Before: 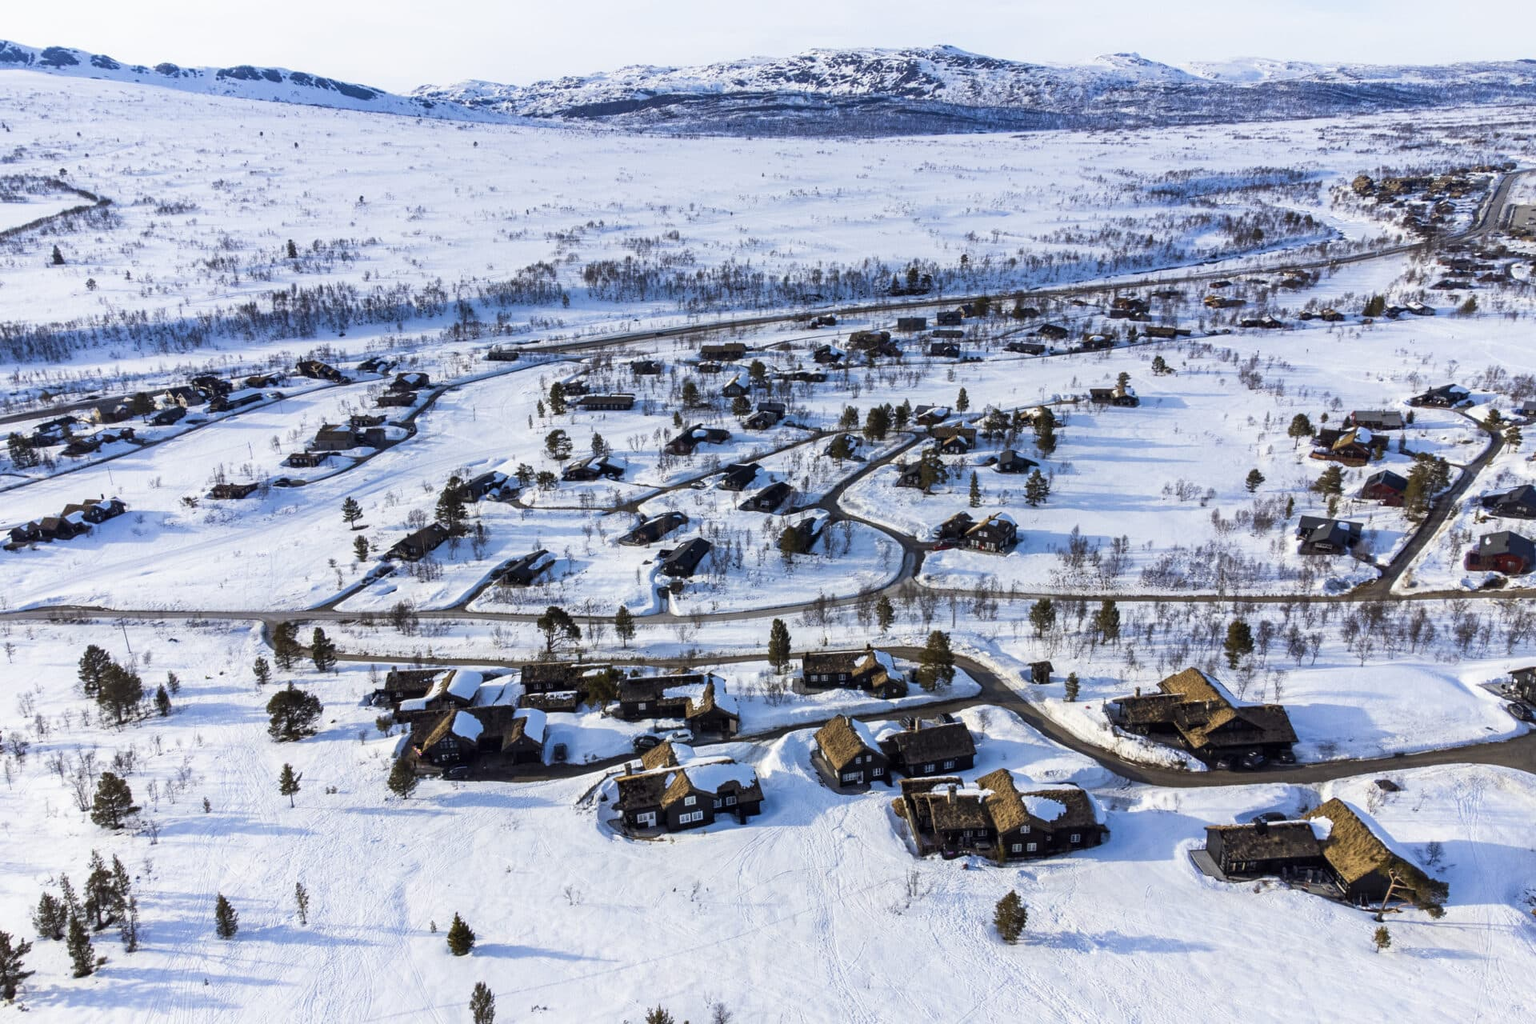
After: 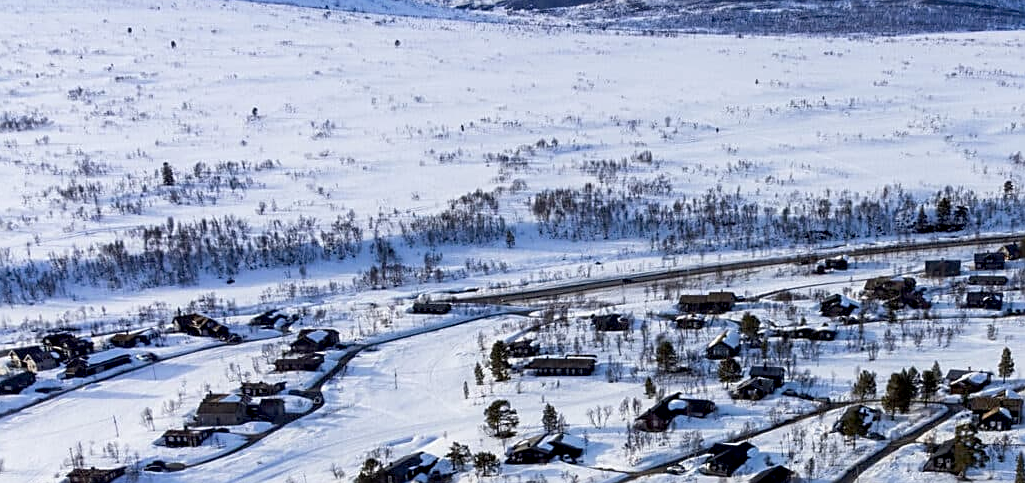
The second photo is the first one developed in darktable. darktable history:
exposure: black level correction 0.009, compensate highlight preservation false
sharpen: on, module defaults
crop: left 10.267%, top 10.744%, right 36.335%, bottom 51.446%
